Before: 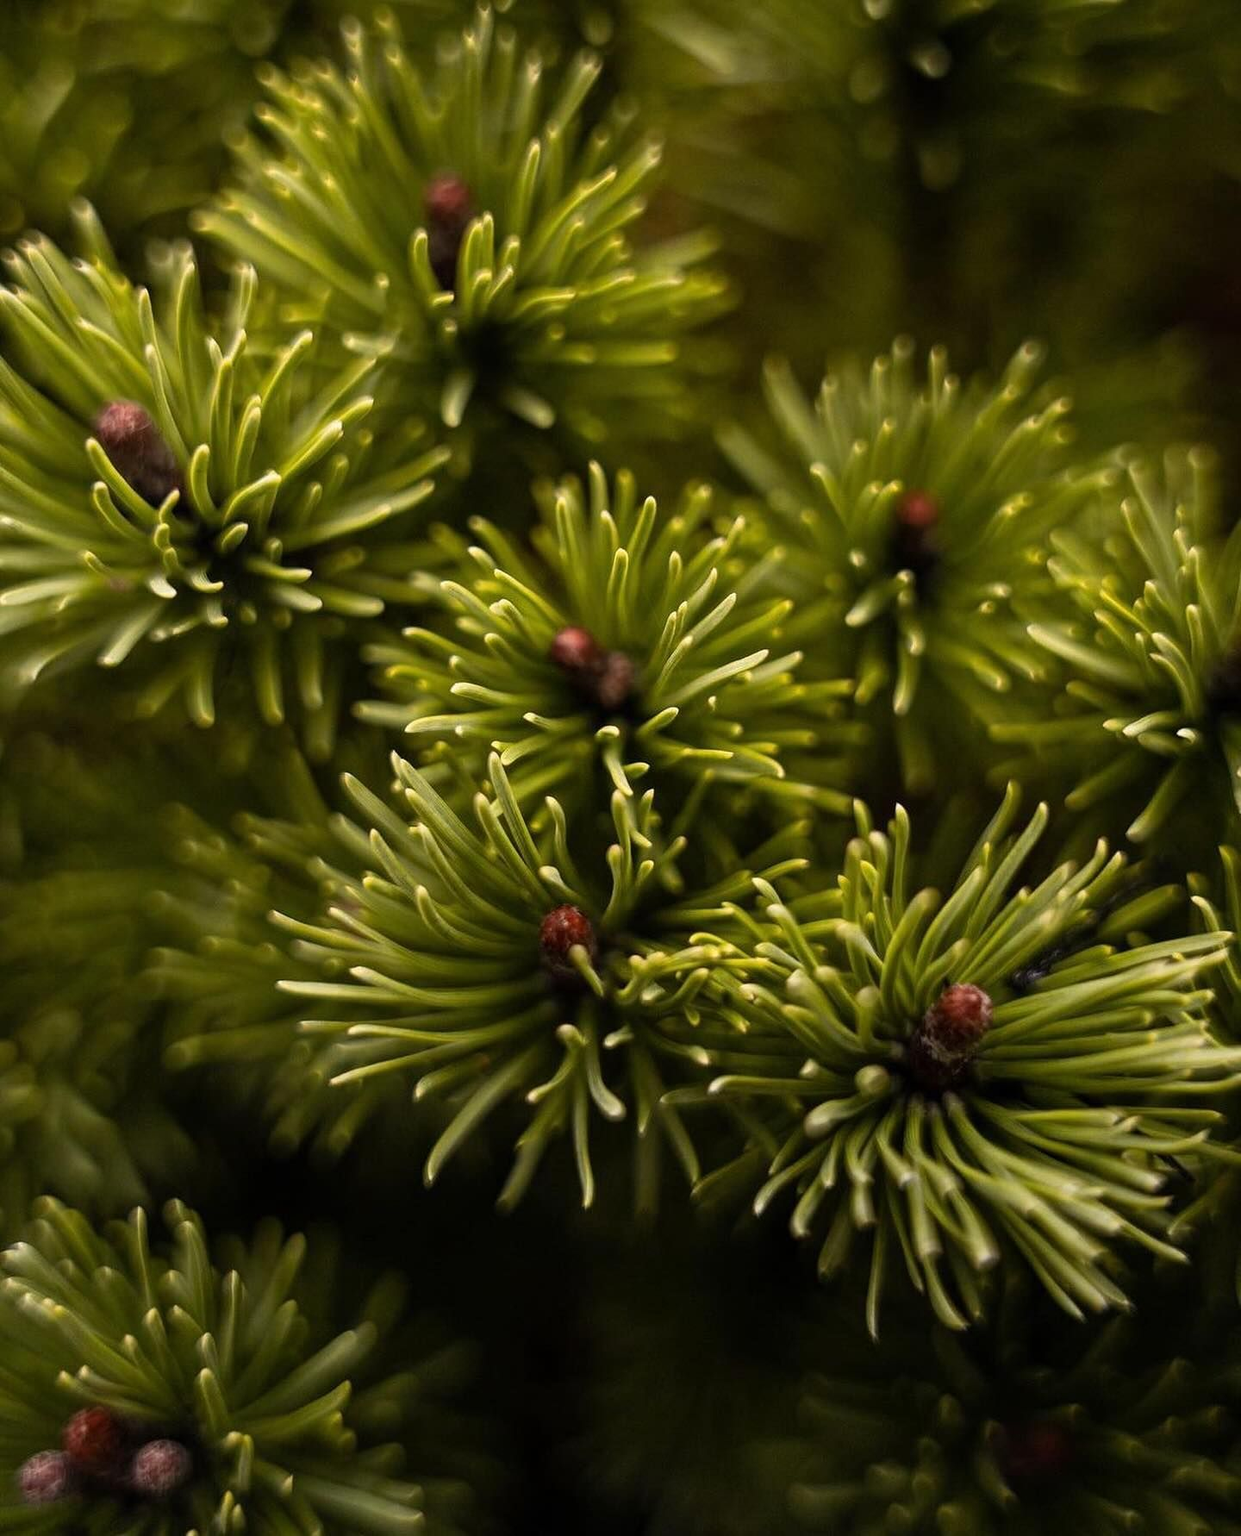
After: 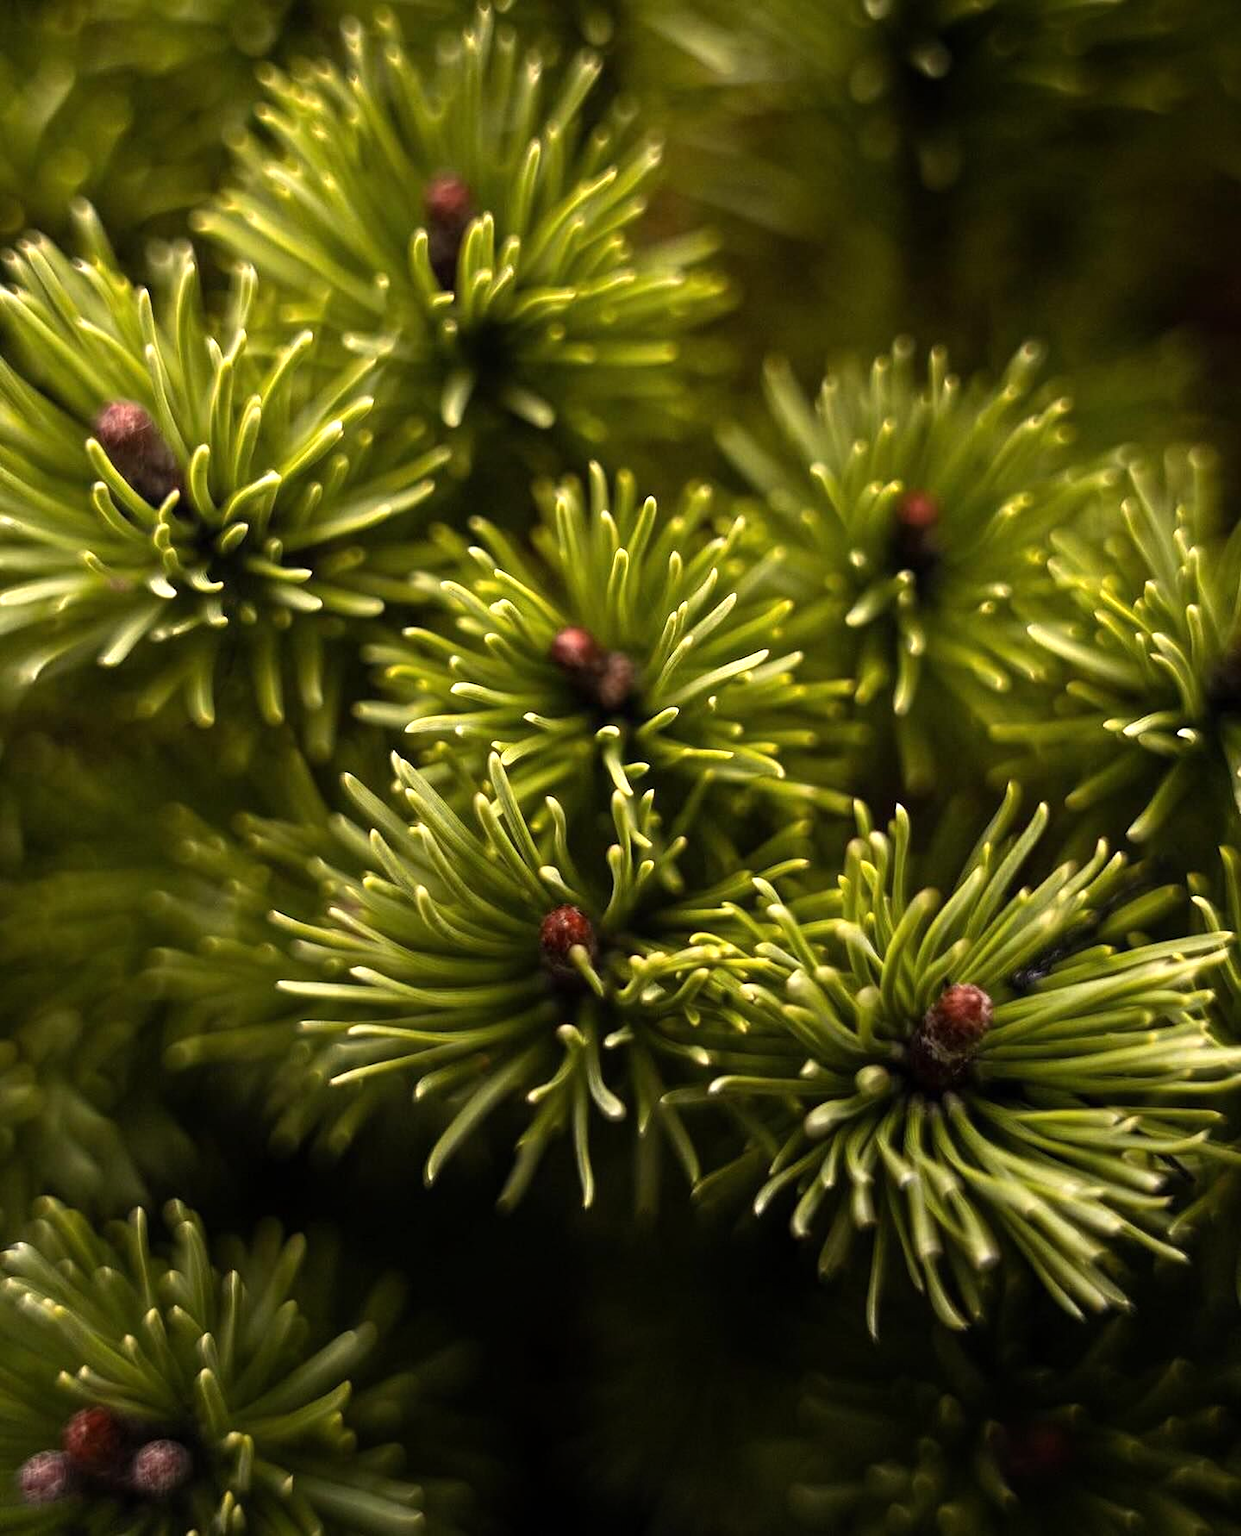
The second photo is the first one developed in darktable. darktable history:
tone equalizer: -8 EV -0.712 EV, -7 EV -0.697 EV, -6 EV -0.639 EV, -5 EV -0.382 EV, -3 EV 0.381 EV, -2 EV 0.6 EV, -1 EV 0.675 EV, +0 EV 0.775 EV, smoothing diameter 24.8%, edges refinement/feathering 13.09, preserve details guided filter
